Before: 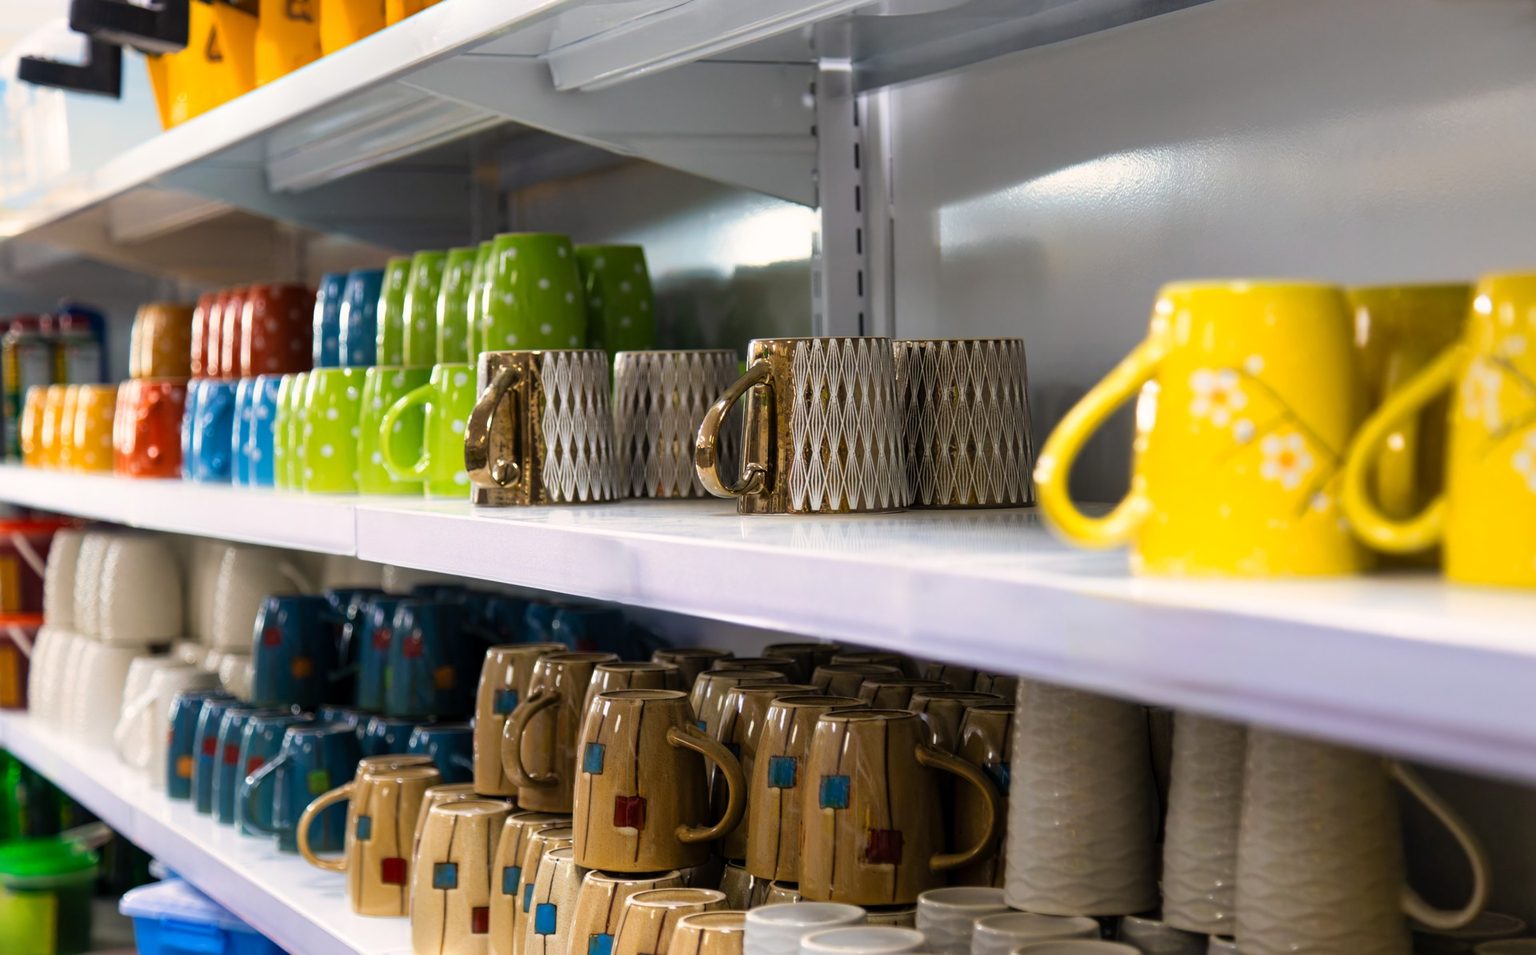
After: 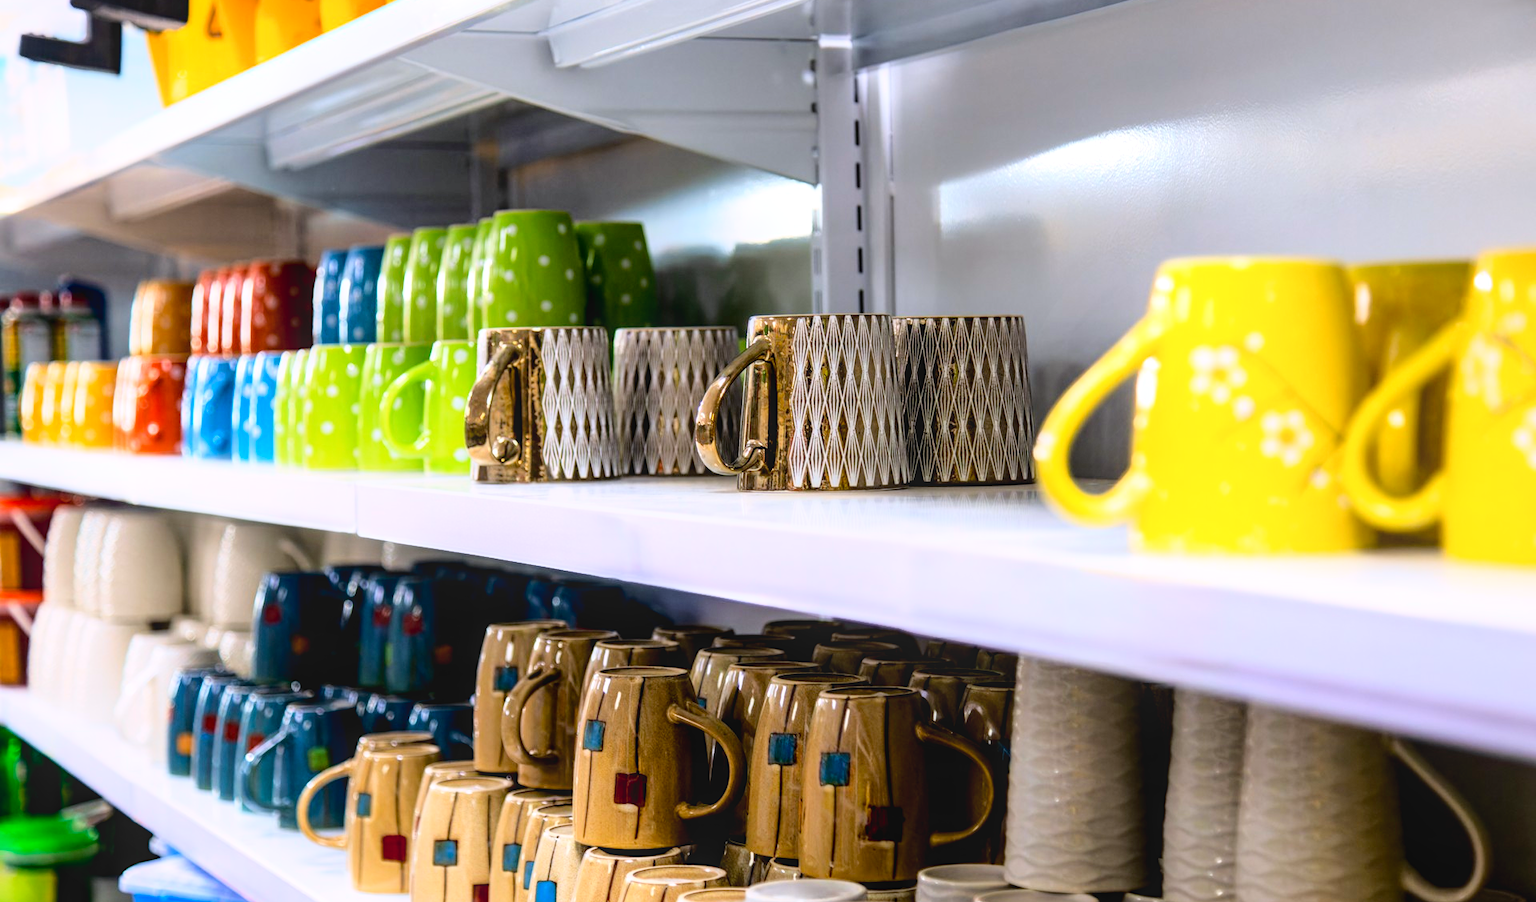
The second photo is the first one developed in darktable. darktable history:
crop and rotate: top 2.479%, bottom 3.018%
local contrast: on, module defaults
base curve: curves: ch0 [(0, 0) (0.028, 0.03) (0.121, 0.232) (0.46, 0.748) (0.859, 0.968) (1, 1)]
color calibration: illuminant as shot in camera, x 0.358, y 0.373, temperature 4628.91 K
exposure: black level correction 0.009, exposure 0.119 EV, compensate highlight preservation false
contrast equalizer: y [[0.46, 0.454, 0.451, 0.451, 0.455, 0.46], [0.5 ×6], [0.5 ×6], [0 ×6], [0 ×6]]
